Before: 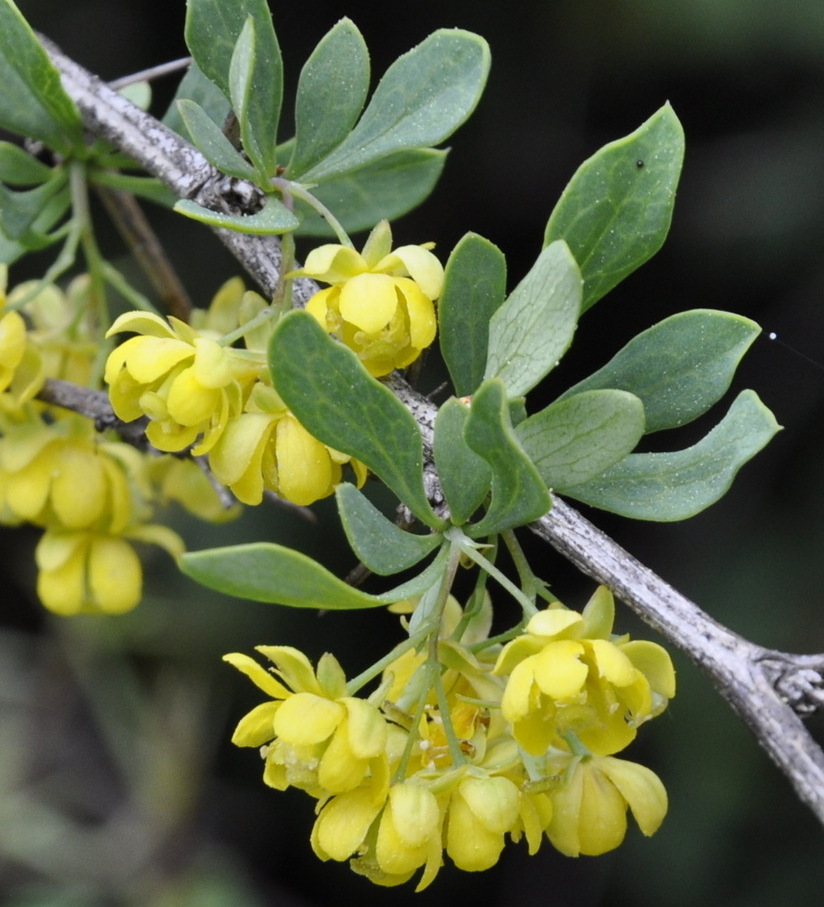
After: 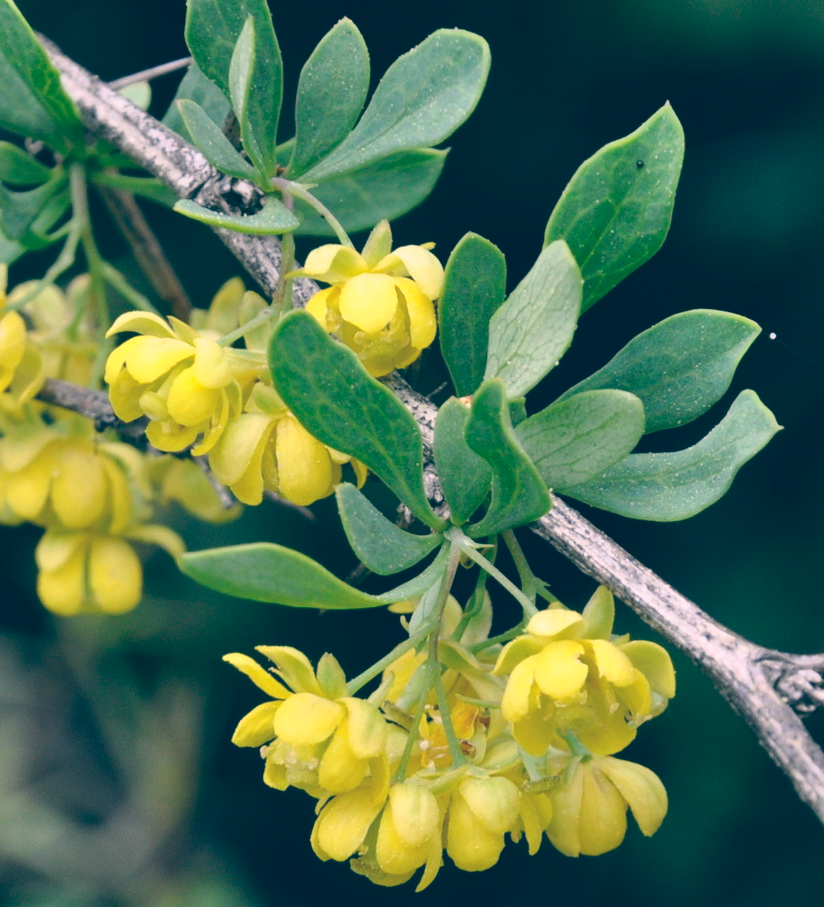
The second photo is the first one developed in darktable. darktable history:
color balance: lift [1.006, 0.985, 1.002, 1.015], gamma [1, 0.953, 1.008, 1.047], gain [1.076, 1.13, 1.004, 0.87]
